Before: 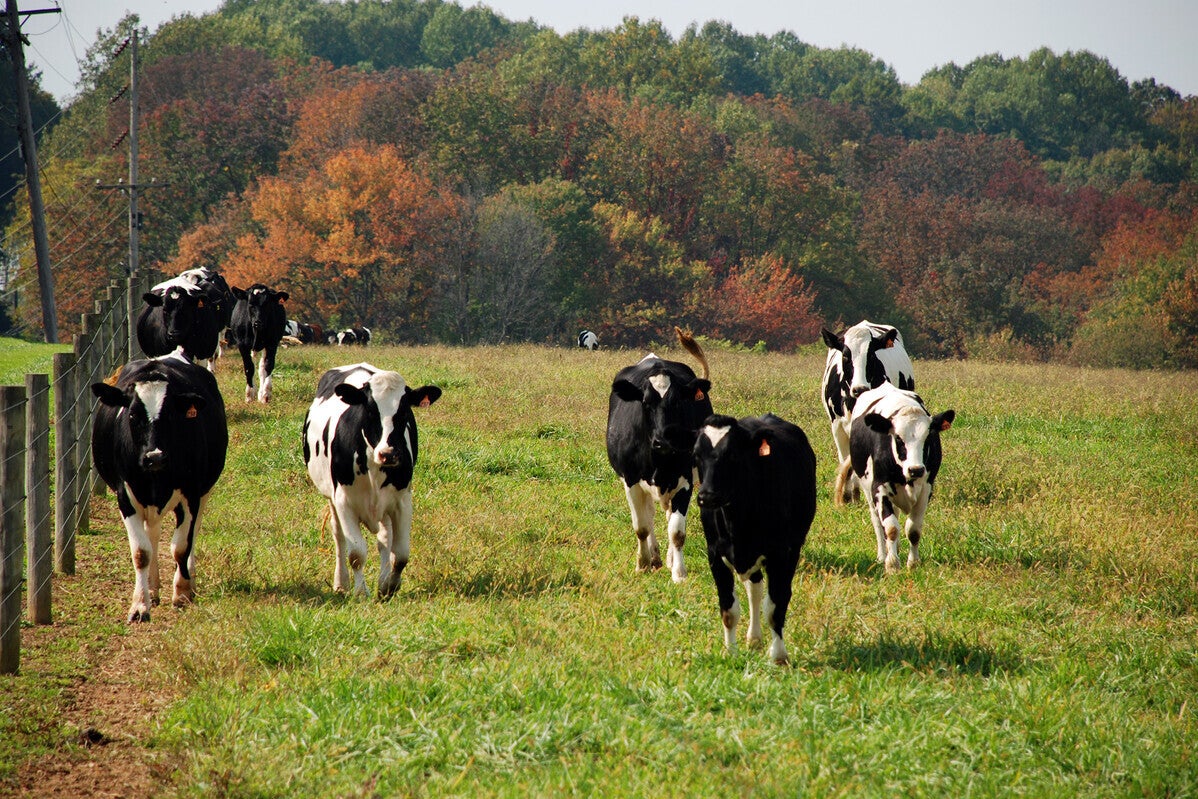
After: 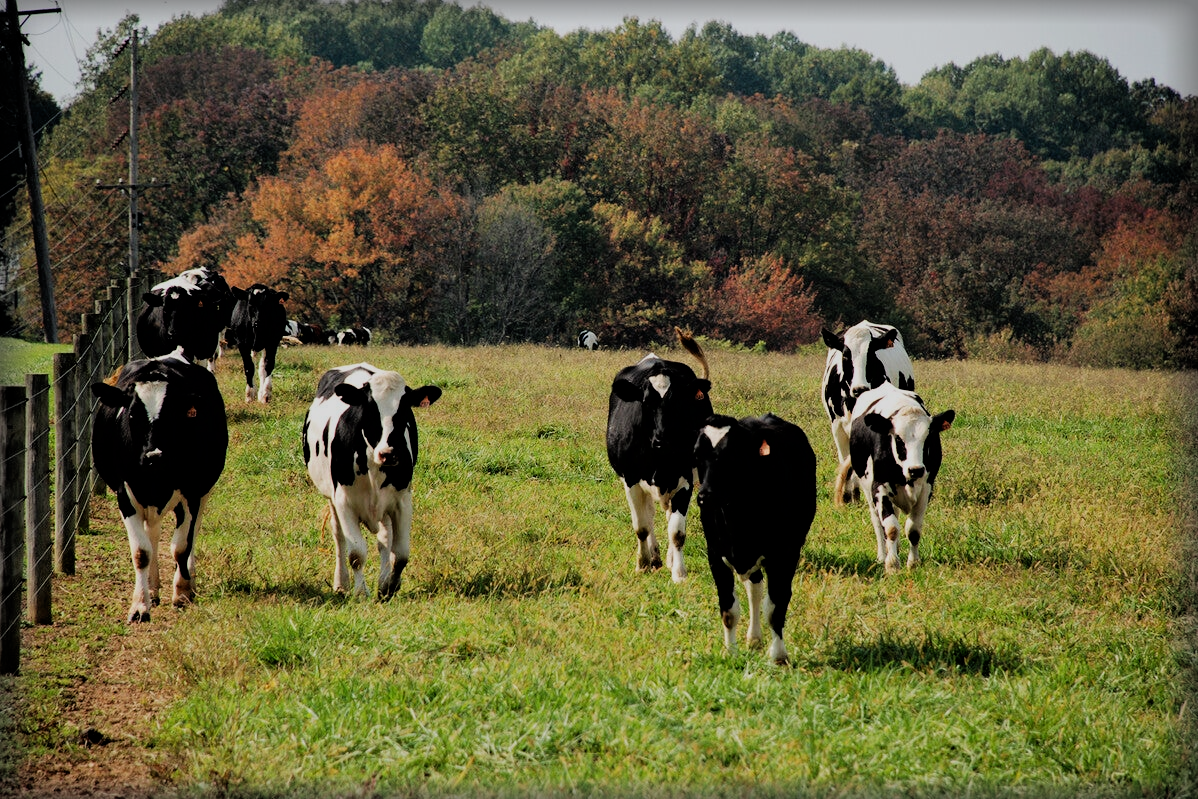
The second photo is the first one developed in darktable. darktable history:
vignetting: fall-off start 93.99%, fall-off radius 6.22%, automatic ratio true, width/height ratio 1.33, shape 0.04
filmic rgb: black relative exposure -5.07 EV, white relative exposure 3.99 EV, hardness 2.89, contrast 1.196
exposure: black level correction 0.001, exposure -0.202 EV, compensate exposure bias true, compensate highlight preservation false
